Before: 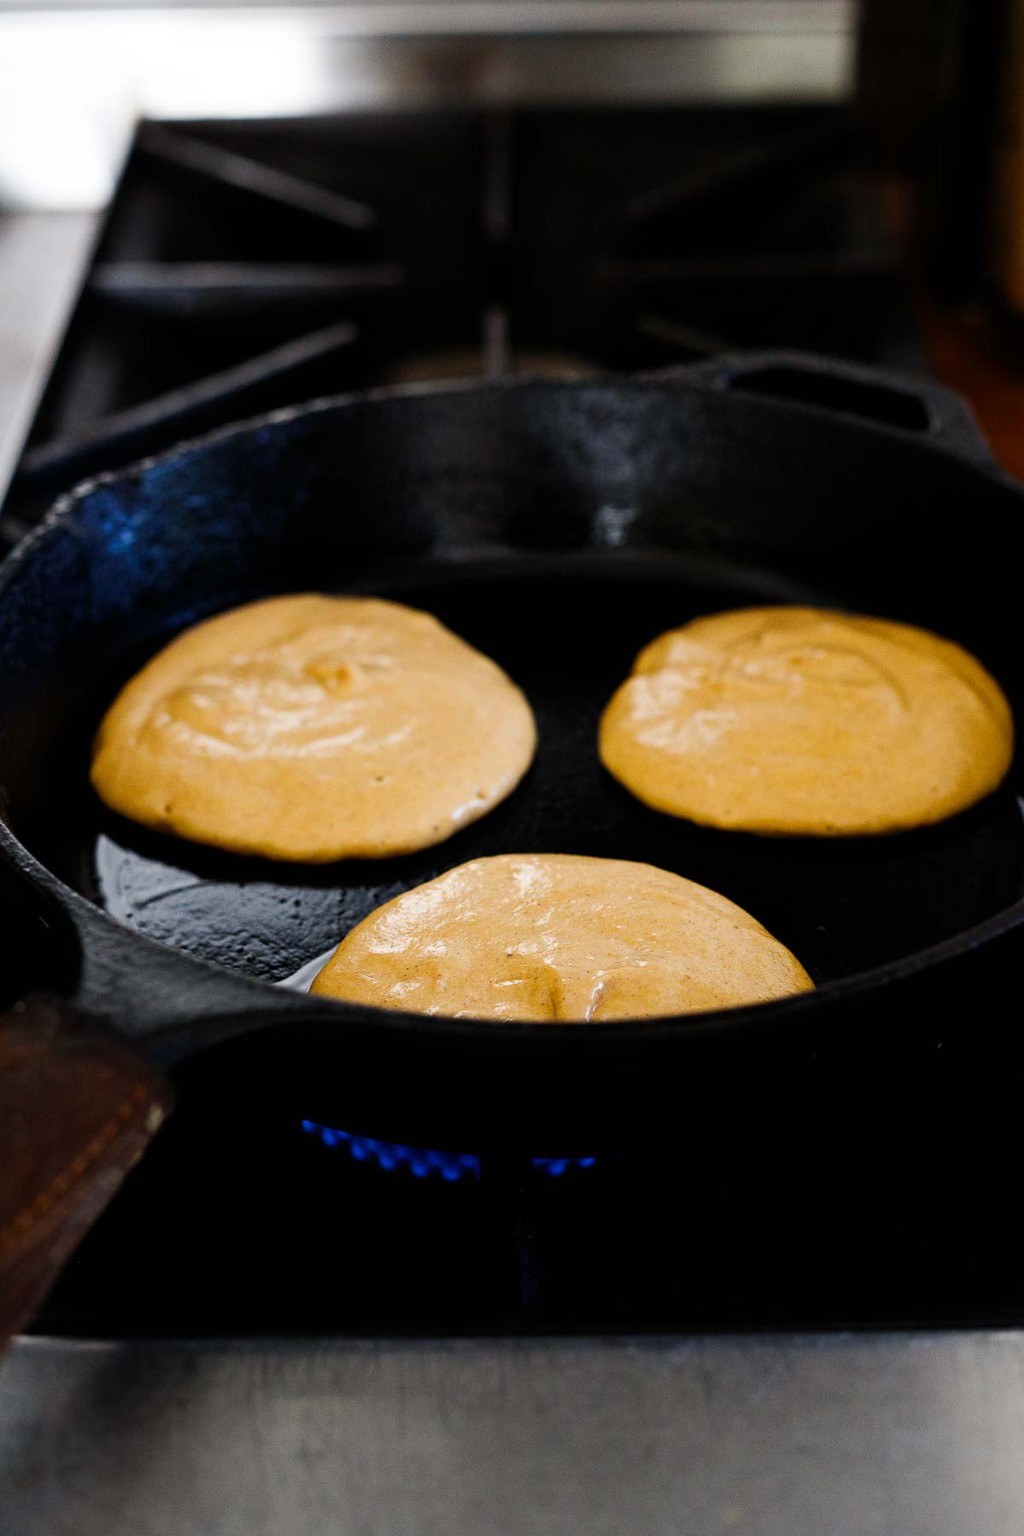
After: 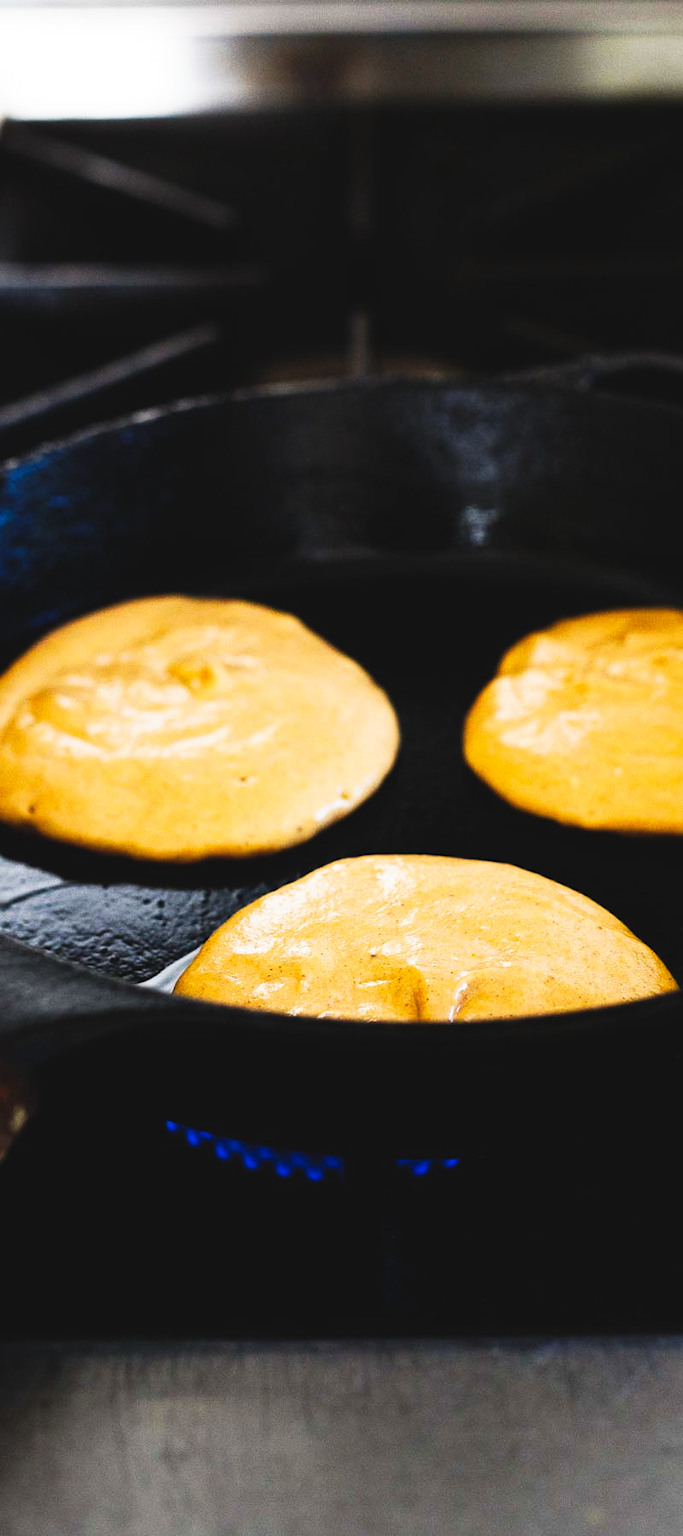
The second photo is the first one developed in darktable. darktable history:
tone curve: curves: ch0 [(0, 0.058) (0.198, 0.188) (0.512, 0.582) (0.625, 0.754) (0.81, 0.934) (1, 1)], preserve colors none
crop and rotate: left 13.378%, right 19.931%
